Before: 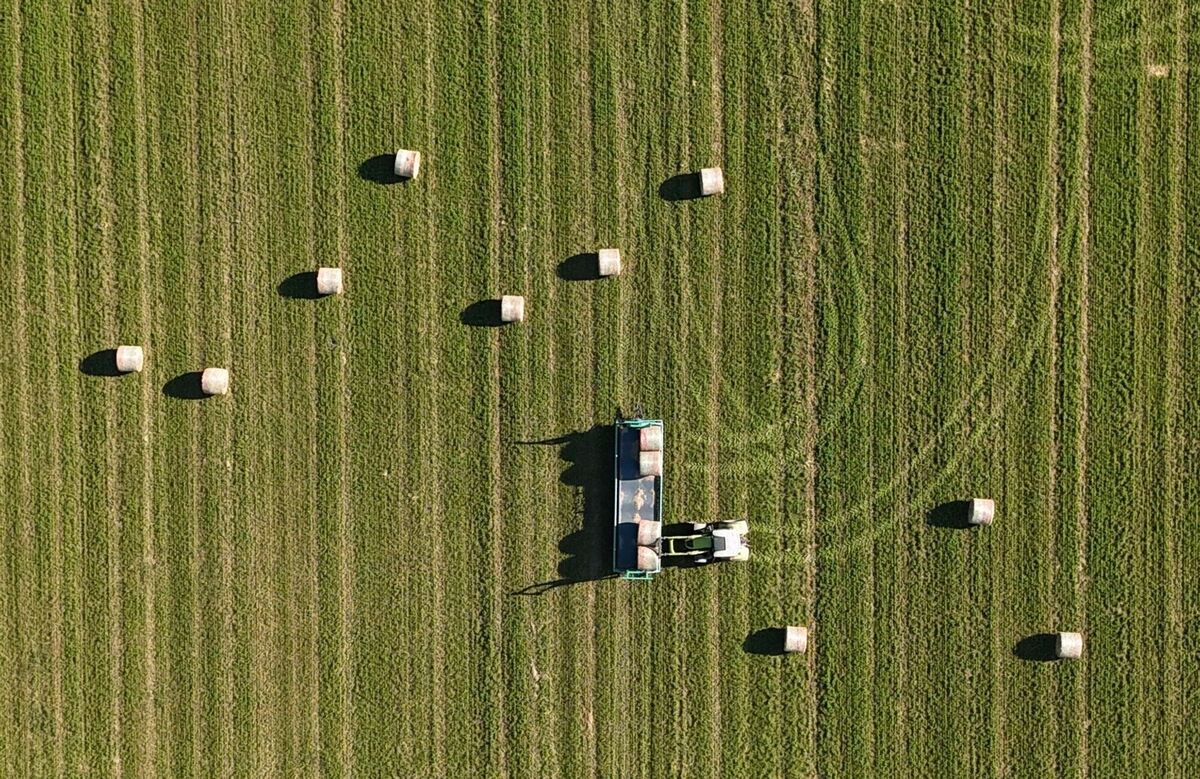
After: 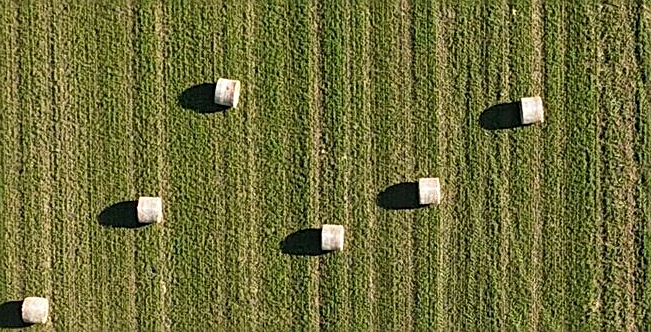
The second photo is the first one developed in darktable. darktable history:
tone equalizer: edges refinement/feathering 500, mask exposure compensation -1.57 EV, preserve details no
crop: left 15.014%, top 9.184%, right 30.677%, bottom 48.179%
sharpen: on, module defaults
